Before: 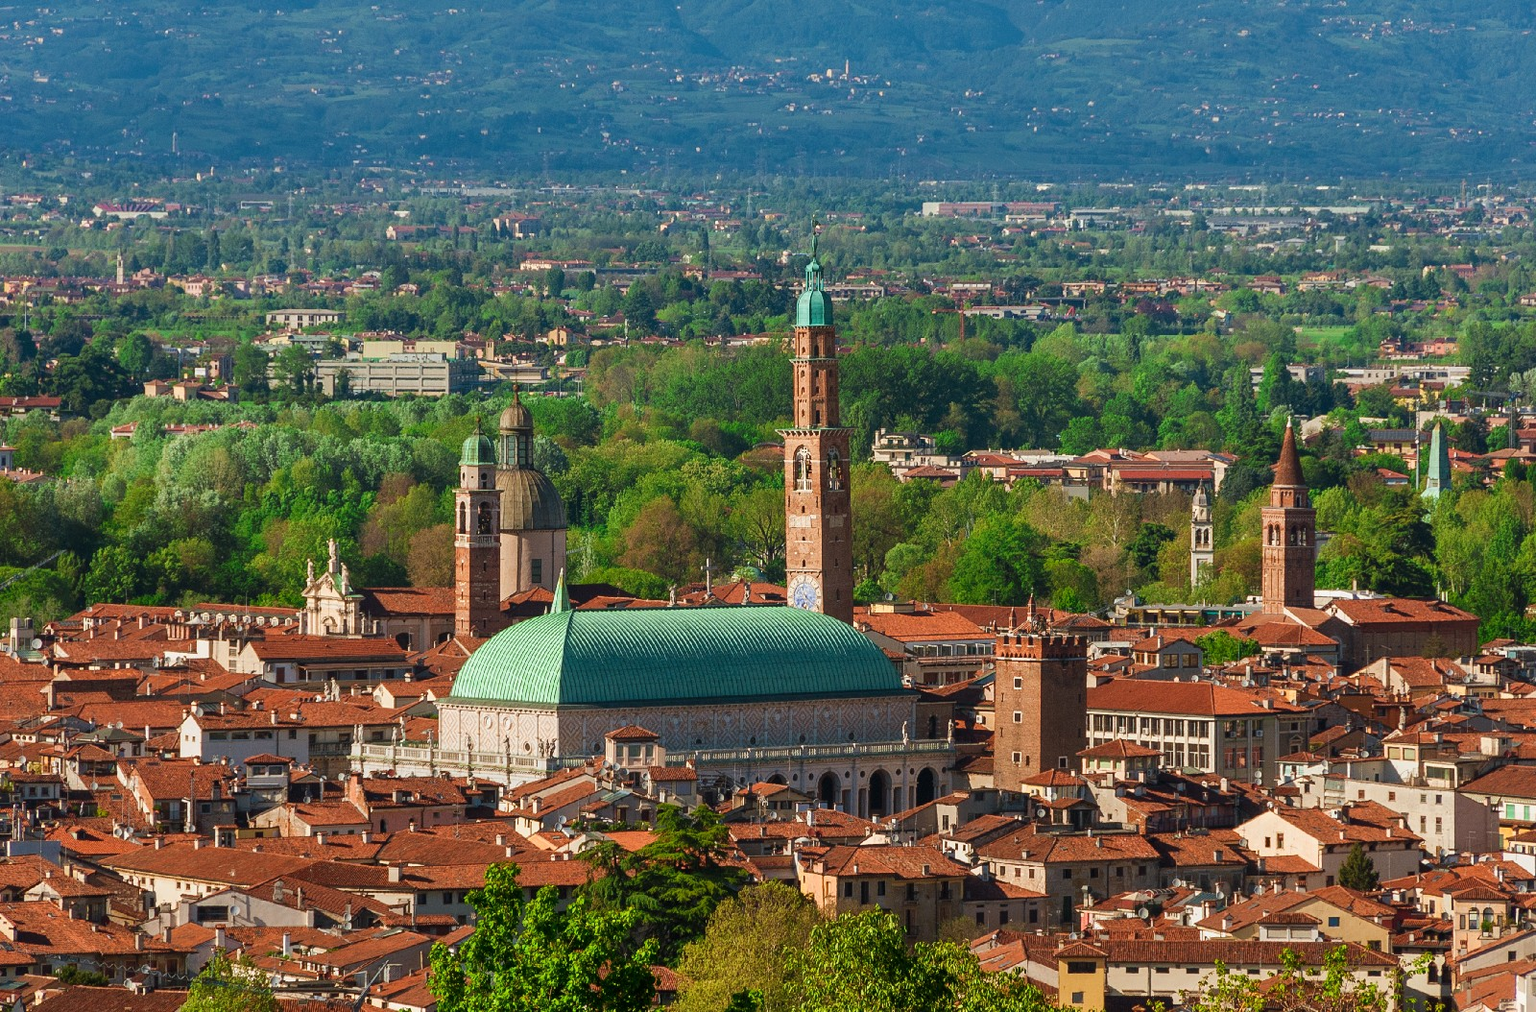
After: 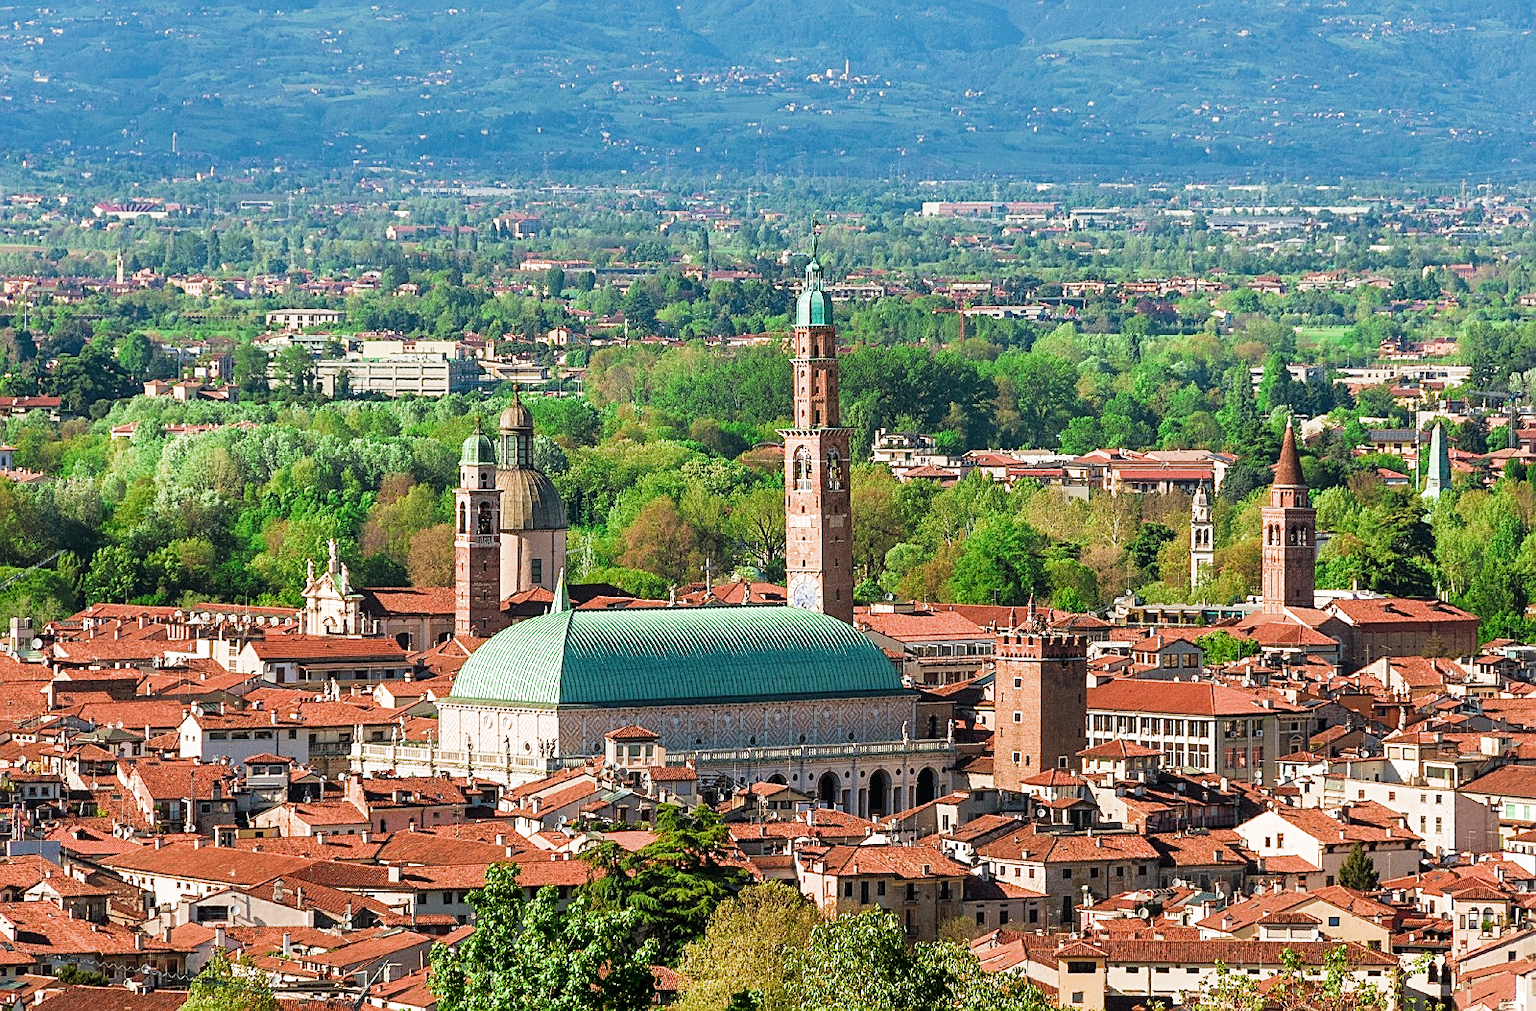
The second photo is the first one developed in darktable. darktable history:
filmic rgb: middle gray luminance 9.23%, black relative exposure -10.55 EV, white relative exposure 3.45 EV, threshold 6 EV, target black luminance 0%, hardness 5.98, latitude 59.69%, contrast 1.087, highlights saturation mix 5%, shadows ↔ highlights balance 29.23%, add noise in highlights 0, color science v3 (2019), use custom middle-gray values true, iterations of high-quality reconstruction 0, contrast in highlights soft, enable highlight reconstruction true
sharpen: on, module defaults
